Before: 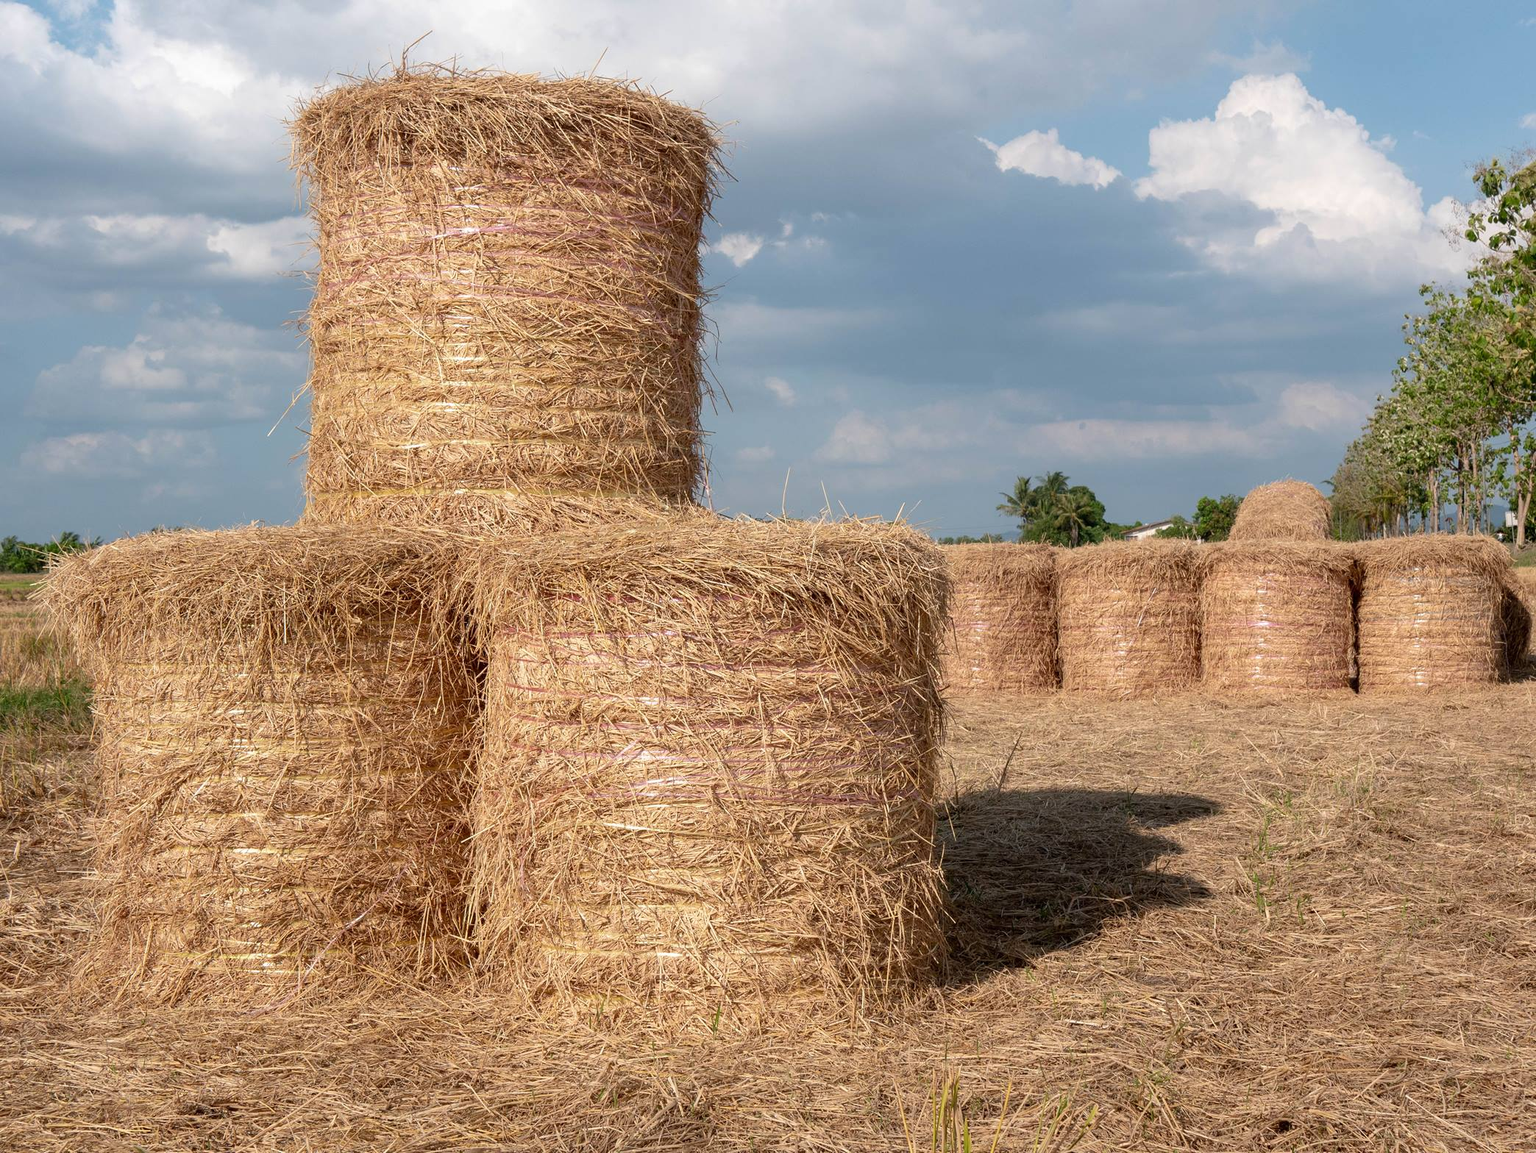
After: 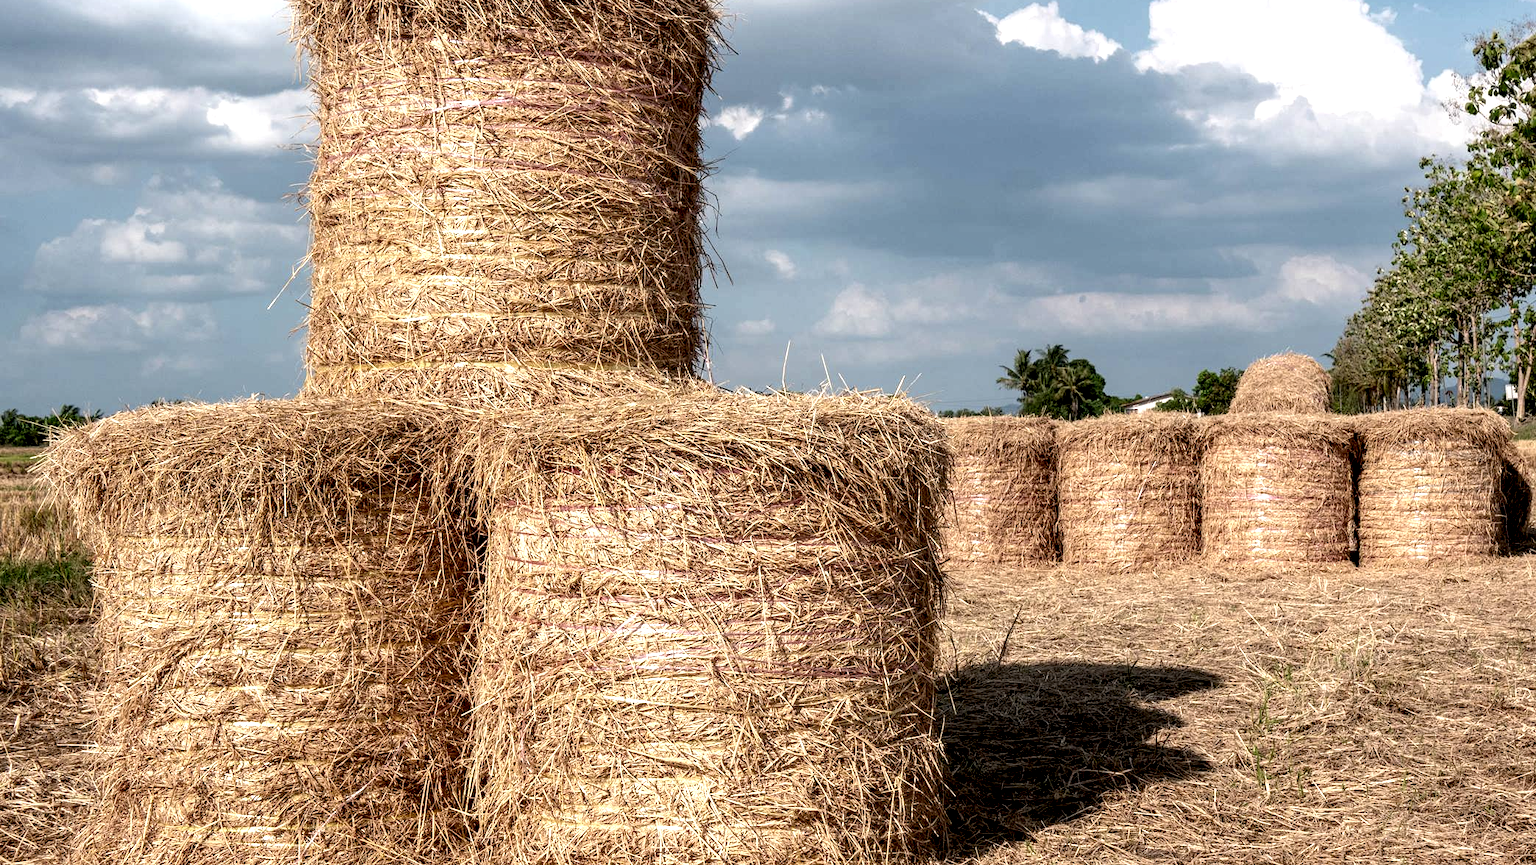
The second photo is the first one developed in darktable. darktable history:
crop: top 11.038%, bottom 13.962%
exposure: exposure 0.02 EV, compensate highlight preservation false
local contrast: highlights 80%, shadows 57%, detail 175%, midtone range 0.602
shadows and highlights: shadows -12.5, white point adjustment 4, highlights 28.33
